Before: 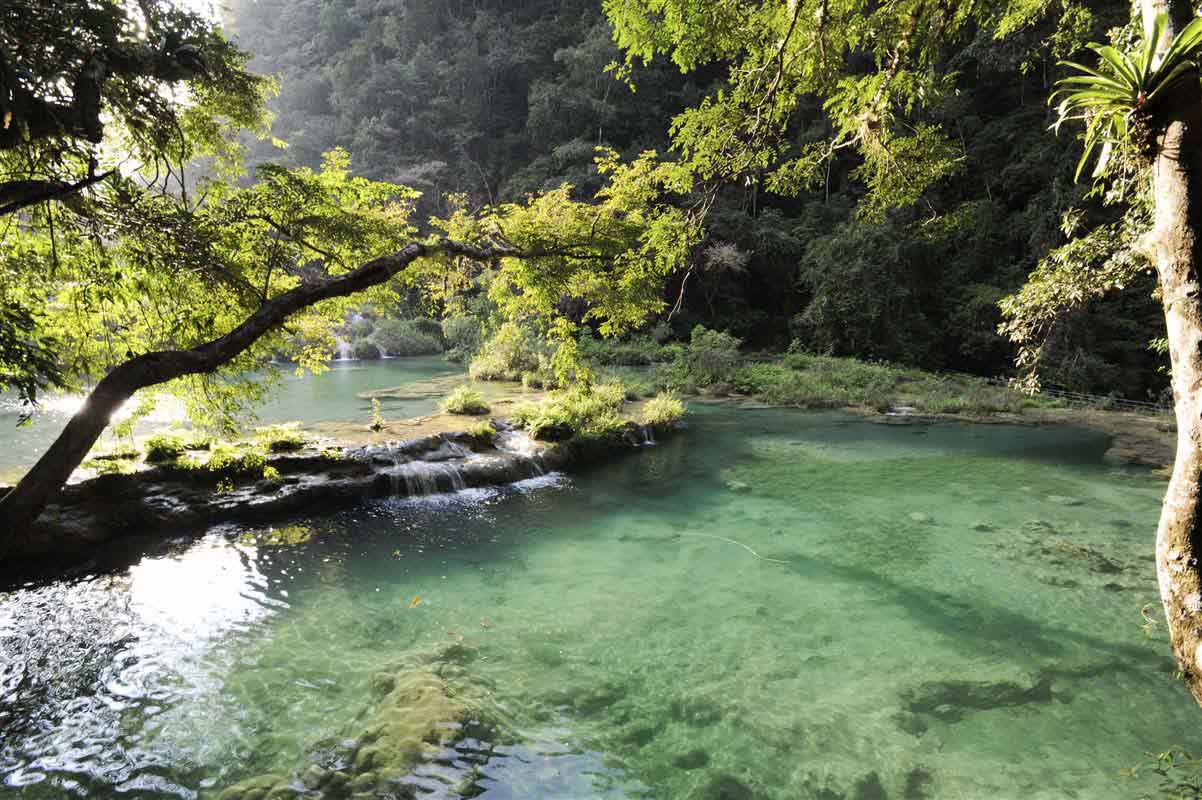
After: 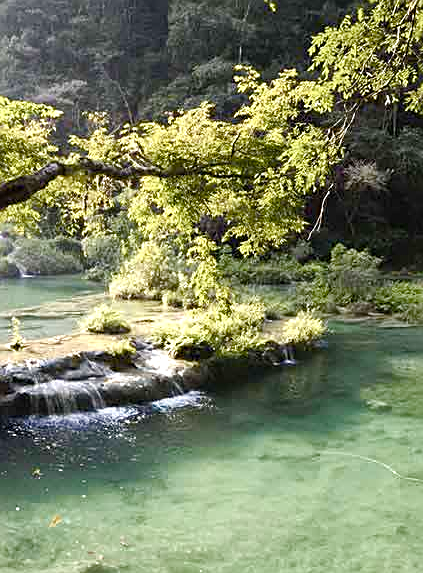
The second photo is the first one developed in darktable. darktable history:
crop and rotate: left 29.952%, top 10.214%, right 34.814%, bottom 18.134%
sharpen: on, module defaults
exposure: exposure 0.436 EV, compensate exposure bias true, compensate highlight preservation false
color balance rgb: shadows lift › hue 87.58°, perceptual saturation grading › global saturation 20%, perceptual saturation grading › highlights -50.057%, perceptual saturation grading › shadows 30.711%, global vibrance 20%
color zones: curves: ch2 [(0, 0.5) (0.143, 0.5) (0.286, 0.489) (0.415, 0.421) (0.571, 0.5) (0.714, 0.5) (0.857, 0.5) (1, 0.5)]
